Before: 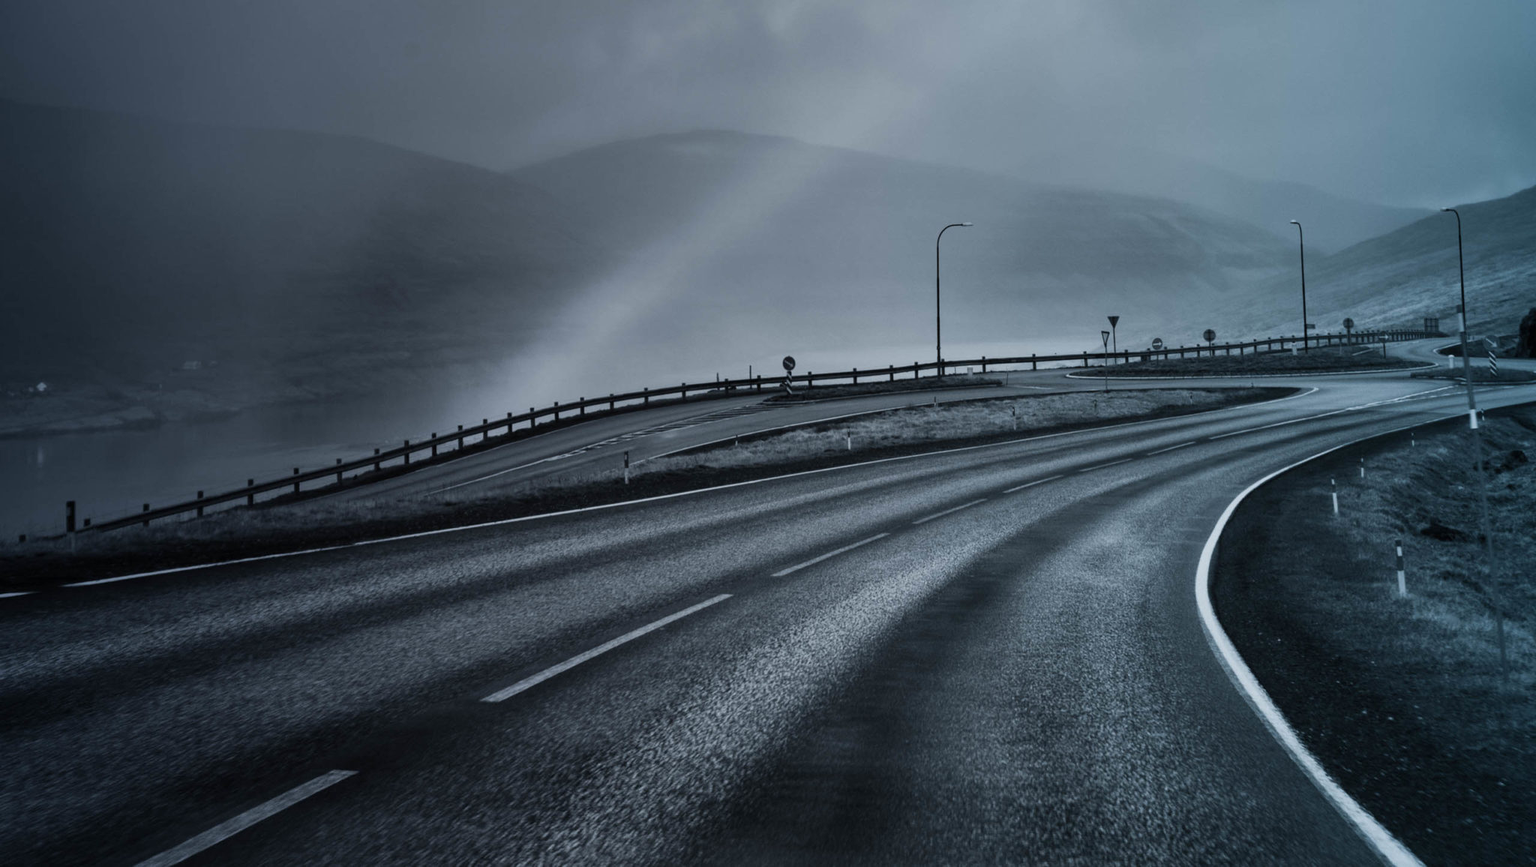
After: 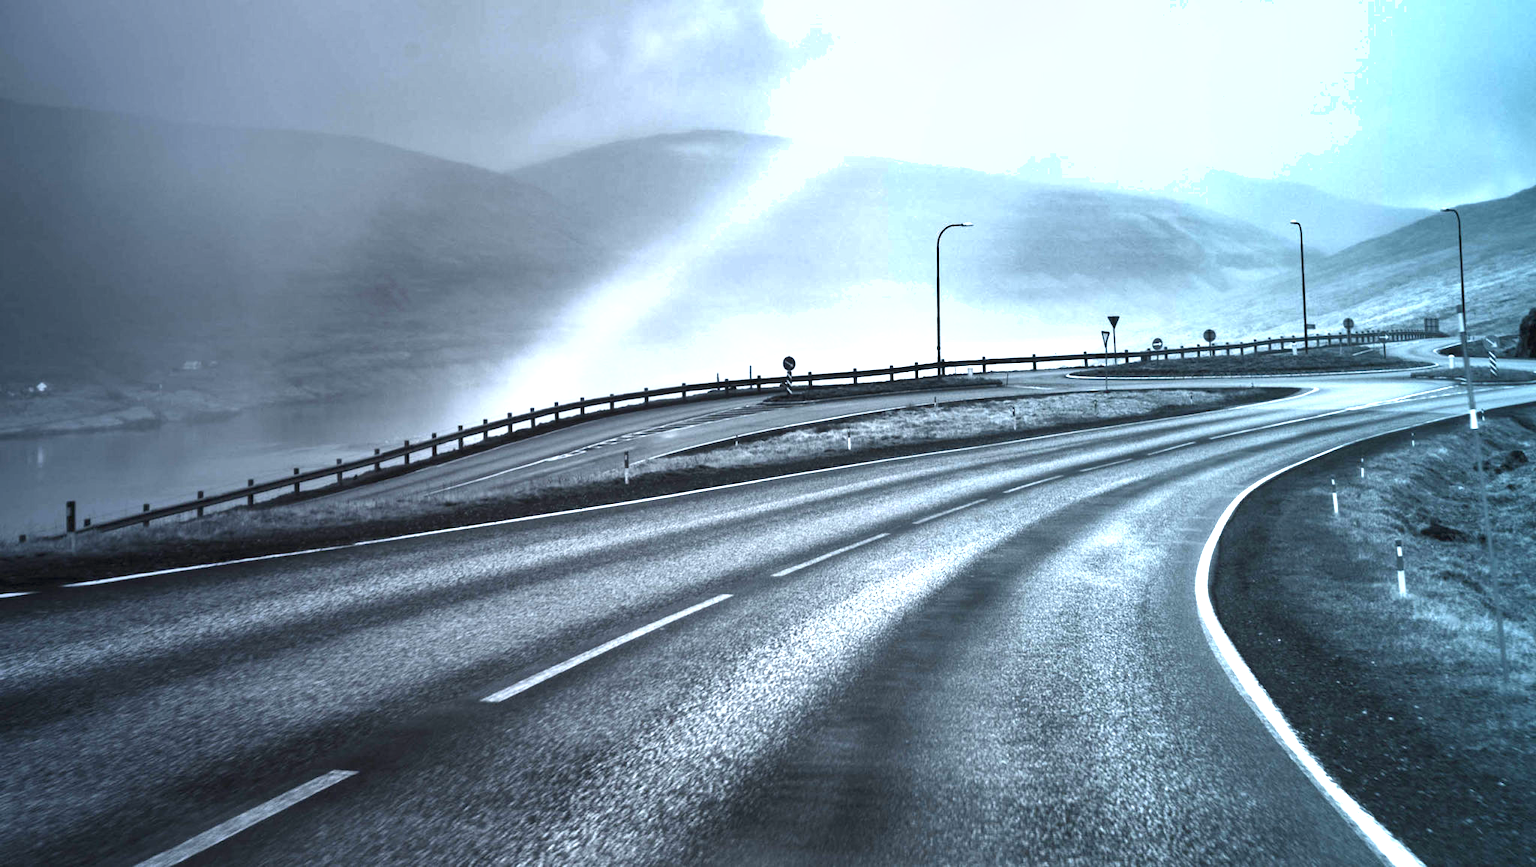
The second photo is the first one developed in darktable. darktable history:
exposure: black level correction 0, exposure 1.975 EV, compensate exposure bias true, compensate highlight preservation false
shadows and highlights: shadows 12, white point adjustment 1.2, soften with gaussian
